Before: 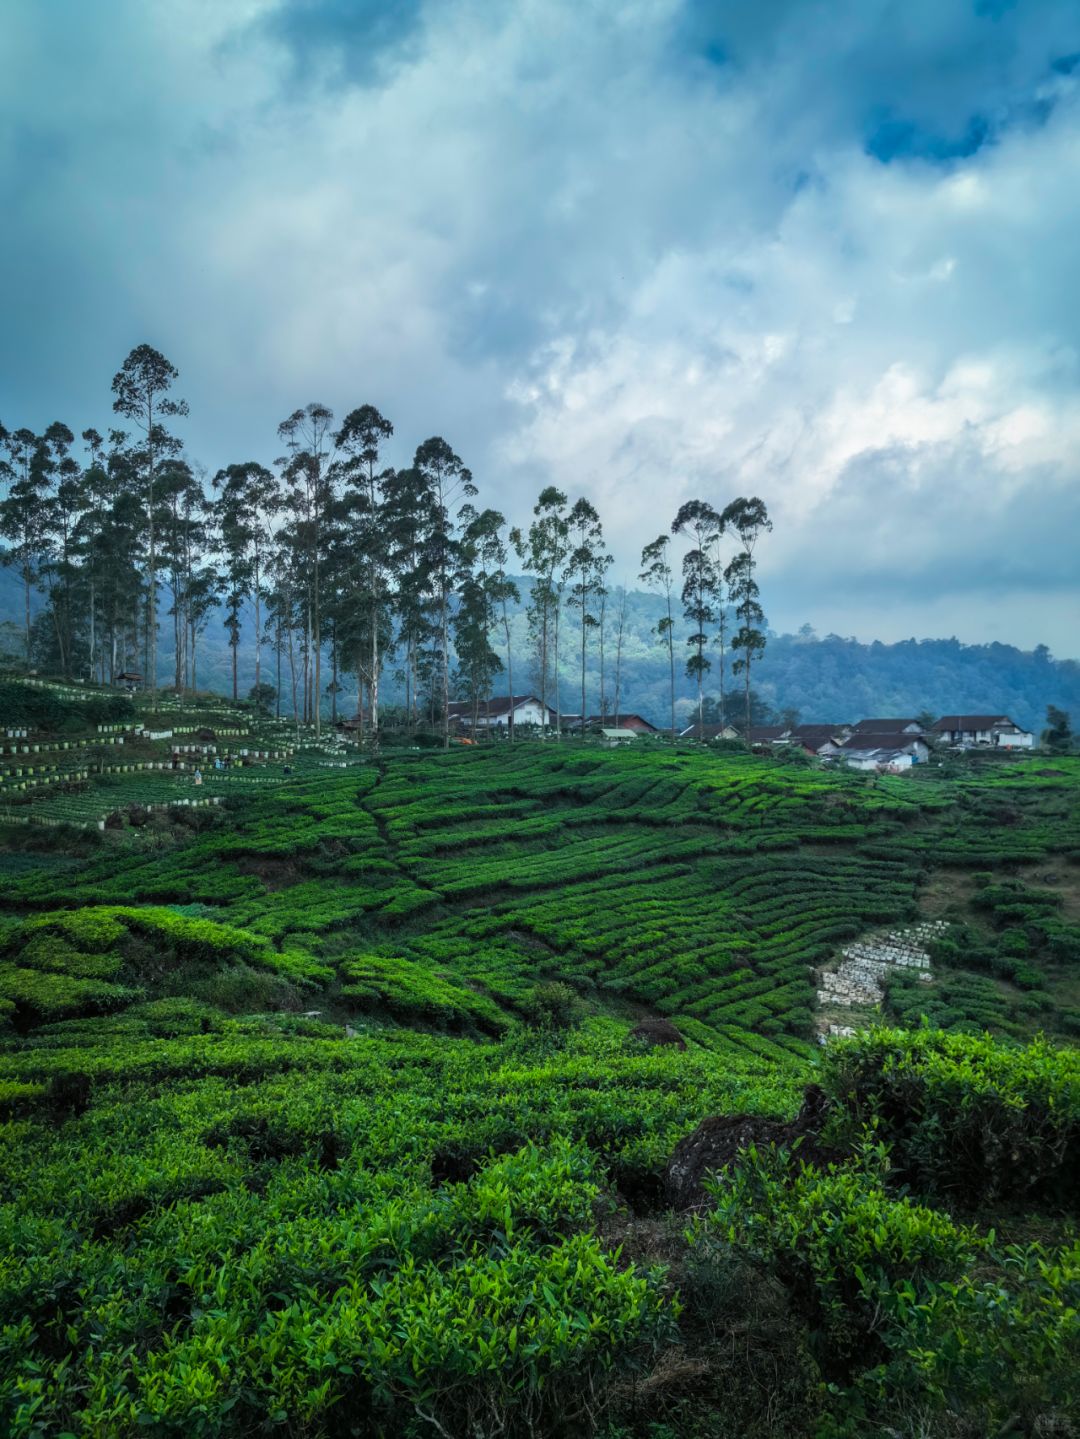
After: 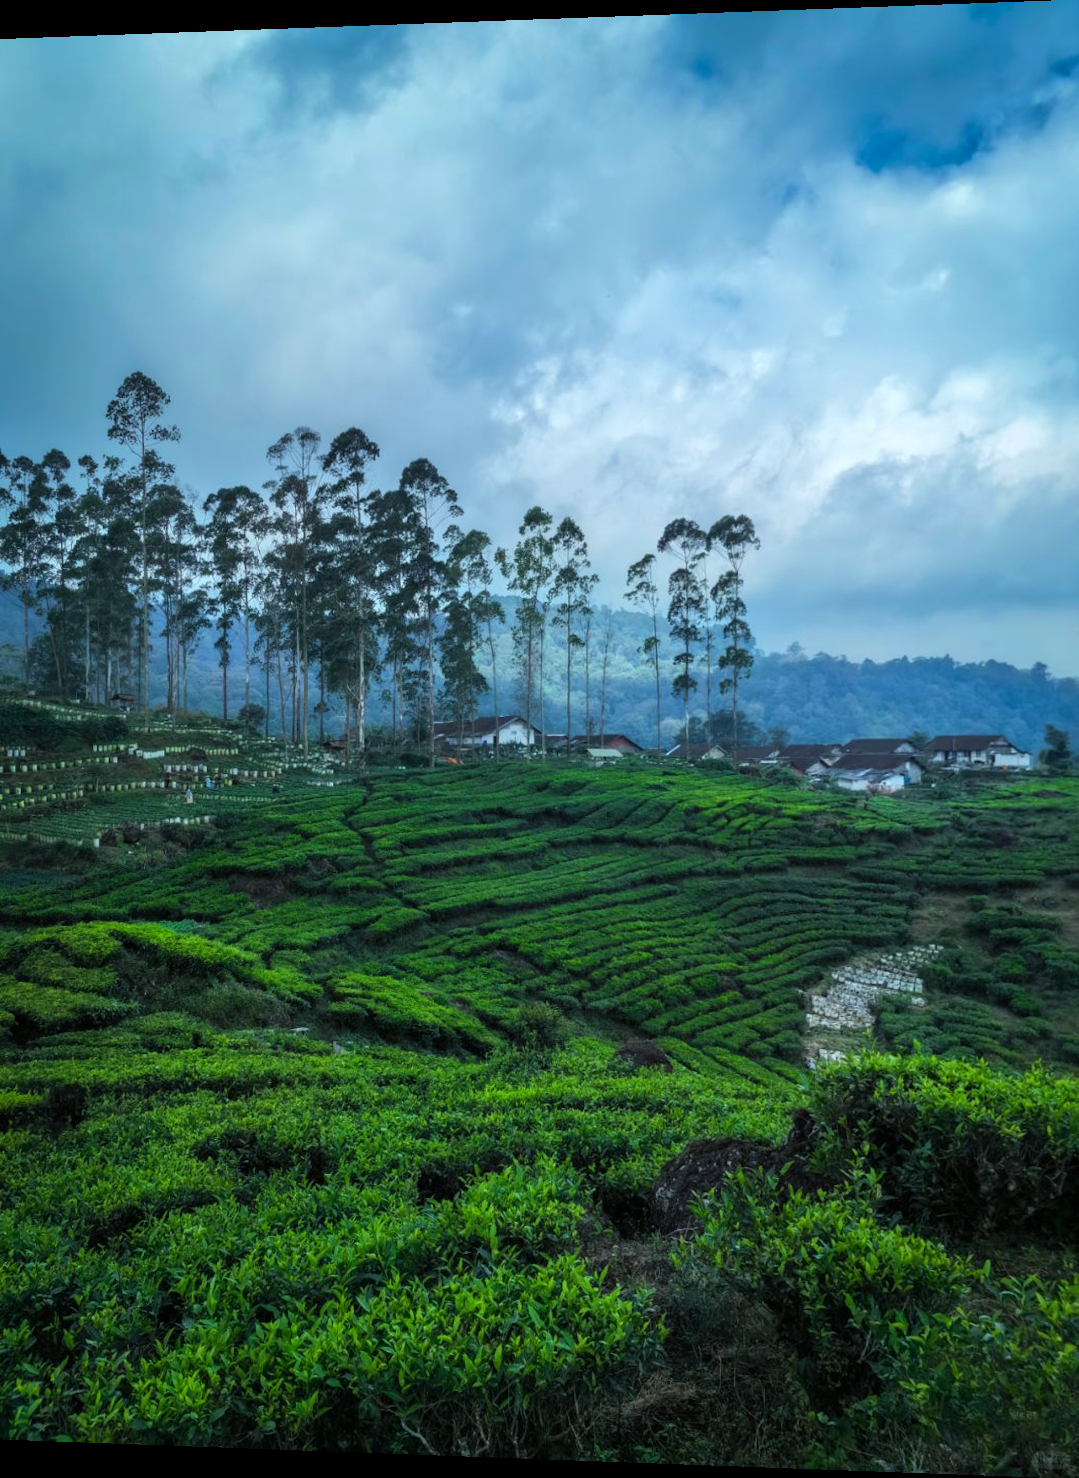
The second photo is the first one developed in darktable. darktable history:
rotate and perspective: lens shift (horizontal) -0.055, automatic cropping off
exposure: exposure 0.02 EV, compensate highlight preservation false
white balance: red 0.925, blue 1.046
